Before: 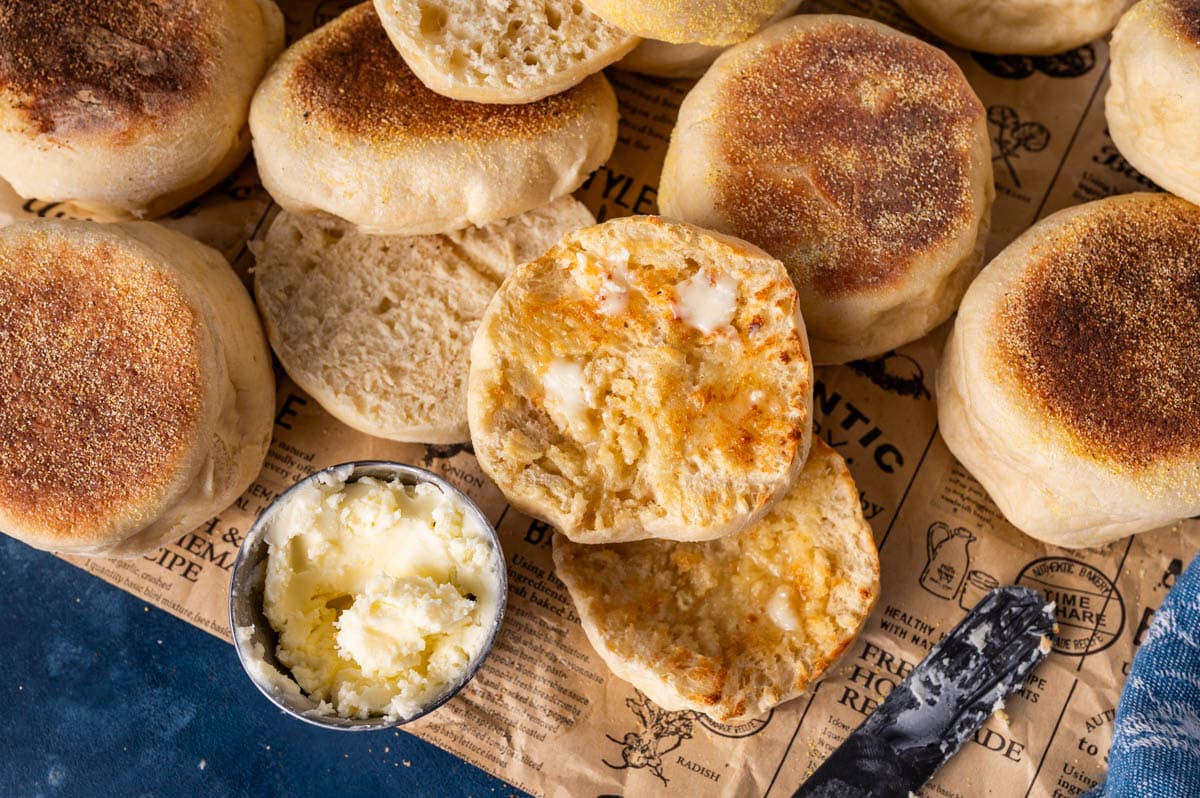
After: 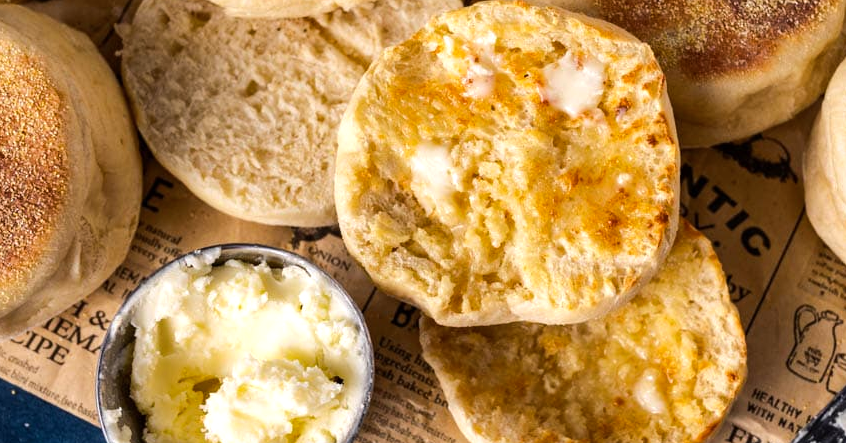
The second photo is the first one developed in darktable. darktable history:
color zones: curves: ch1 [(0.235, 0.558) (0.75, 0.5)]; ch2 [(0.25, 0.462) (0.749, 0.457)], mix -130.87%
crop: left 11.143%, top 27.275%, right 18.278%, bottom 17.162%
color balance rgb: perceptual saturation grading › global saturation 5.158%, perceptual brilliance grading › highlights 6.853%, perceptual brilliance grading › mid-tones 17.228%, perceptual brilliance grading › shadows -5.572%, global vibrance 3.08%
